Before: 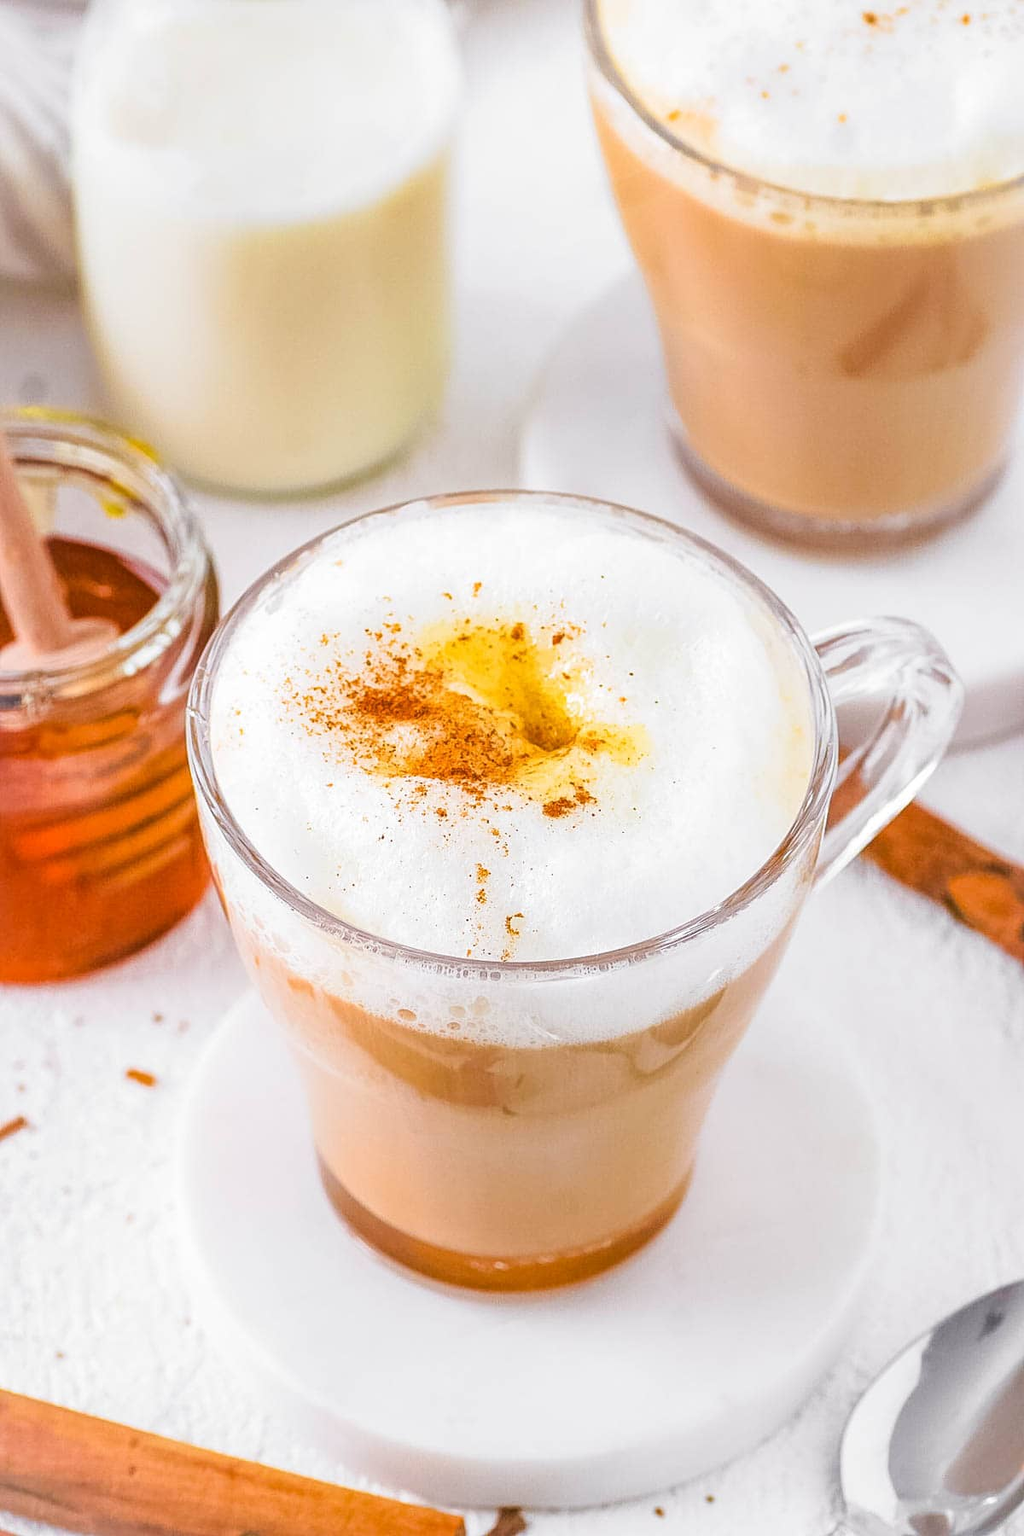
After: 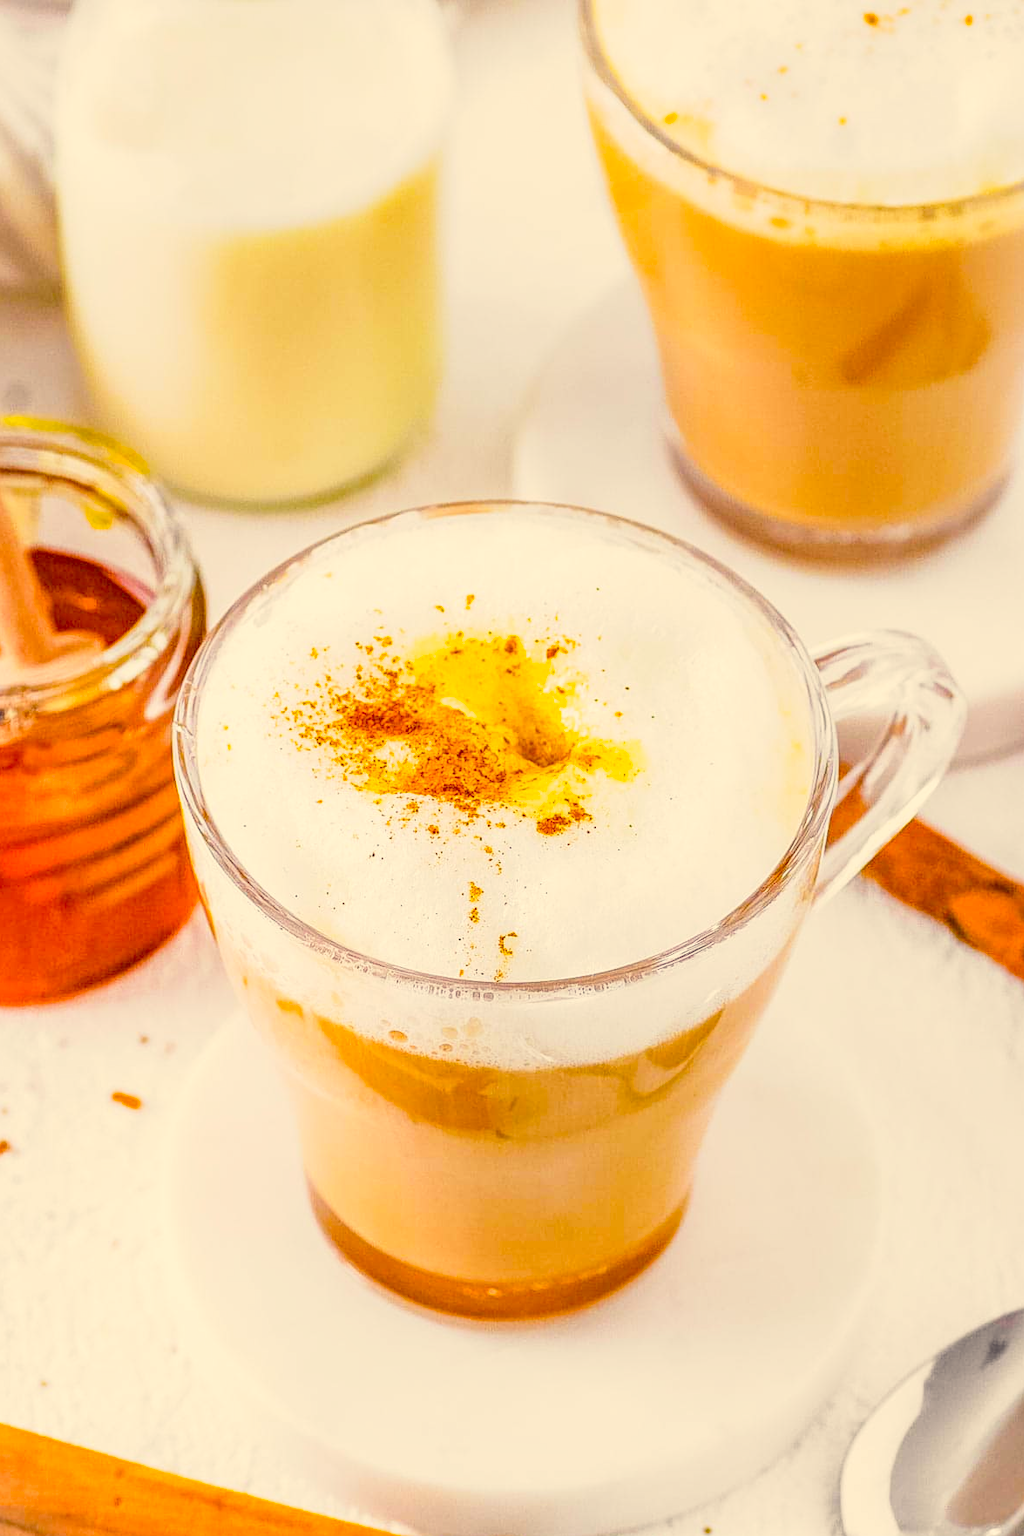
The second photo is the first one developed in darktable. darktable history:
color balance rgb: highlights gain › chroma 1.074%, highlights gain › hue 60.15°, linear chroma grading › global chroma 19.393%, perceptual saturation grading › global saturation 10.822%
exposure: exposure 0.201 EV, compensate highlight preservation false
crop: left 1.709%, right 0.288%, bottom 2.048%
color correction: highlights a* 1.32, highlights b* 18.09
local contrast: detail 139%
contrast brightness saturation: brightness 0.095, saturation 0.193
tone curve: curves: ch0 [(0, 0.009) (0.105, 0.069) (0.195, 0.154) (0.289, 0.278) (0.384, 0.391) (0.513, 0.53) (0.66, 0.667) (0.895, 0.863) (1, 0.919)]; ch1 [(0, 0) (0.161, 0.092) (0.35, 0.33) (0.403, 0.395) (0.456, 0.469) (0.502, 0.499) (0.519, 0.514) (0.576, 0.587) (0.642, 0.645) (0.701, 0.742) (1, 0.942)]; ch2 [(0, 0) (0.371, 0.362) (0.437, 0.437) (0.501, 0.5) (0.53, 0.528) (0.569, 0.551) (0.619, 0.58) (0.883, 0.752) (1, 0.929)], preserve colors none
